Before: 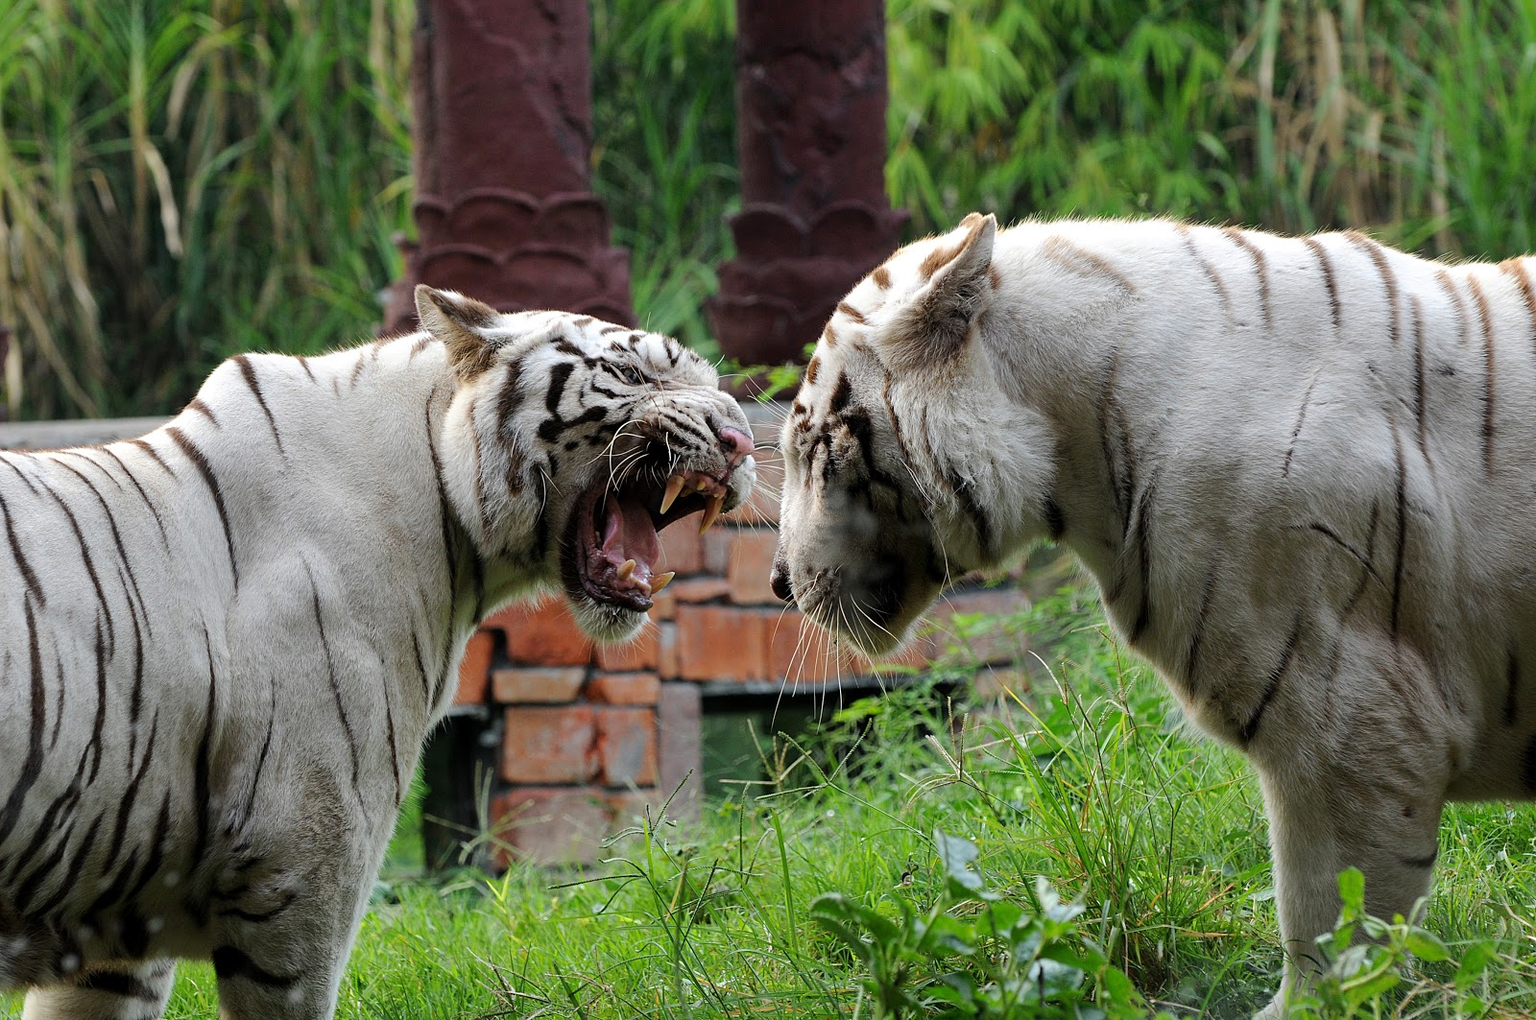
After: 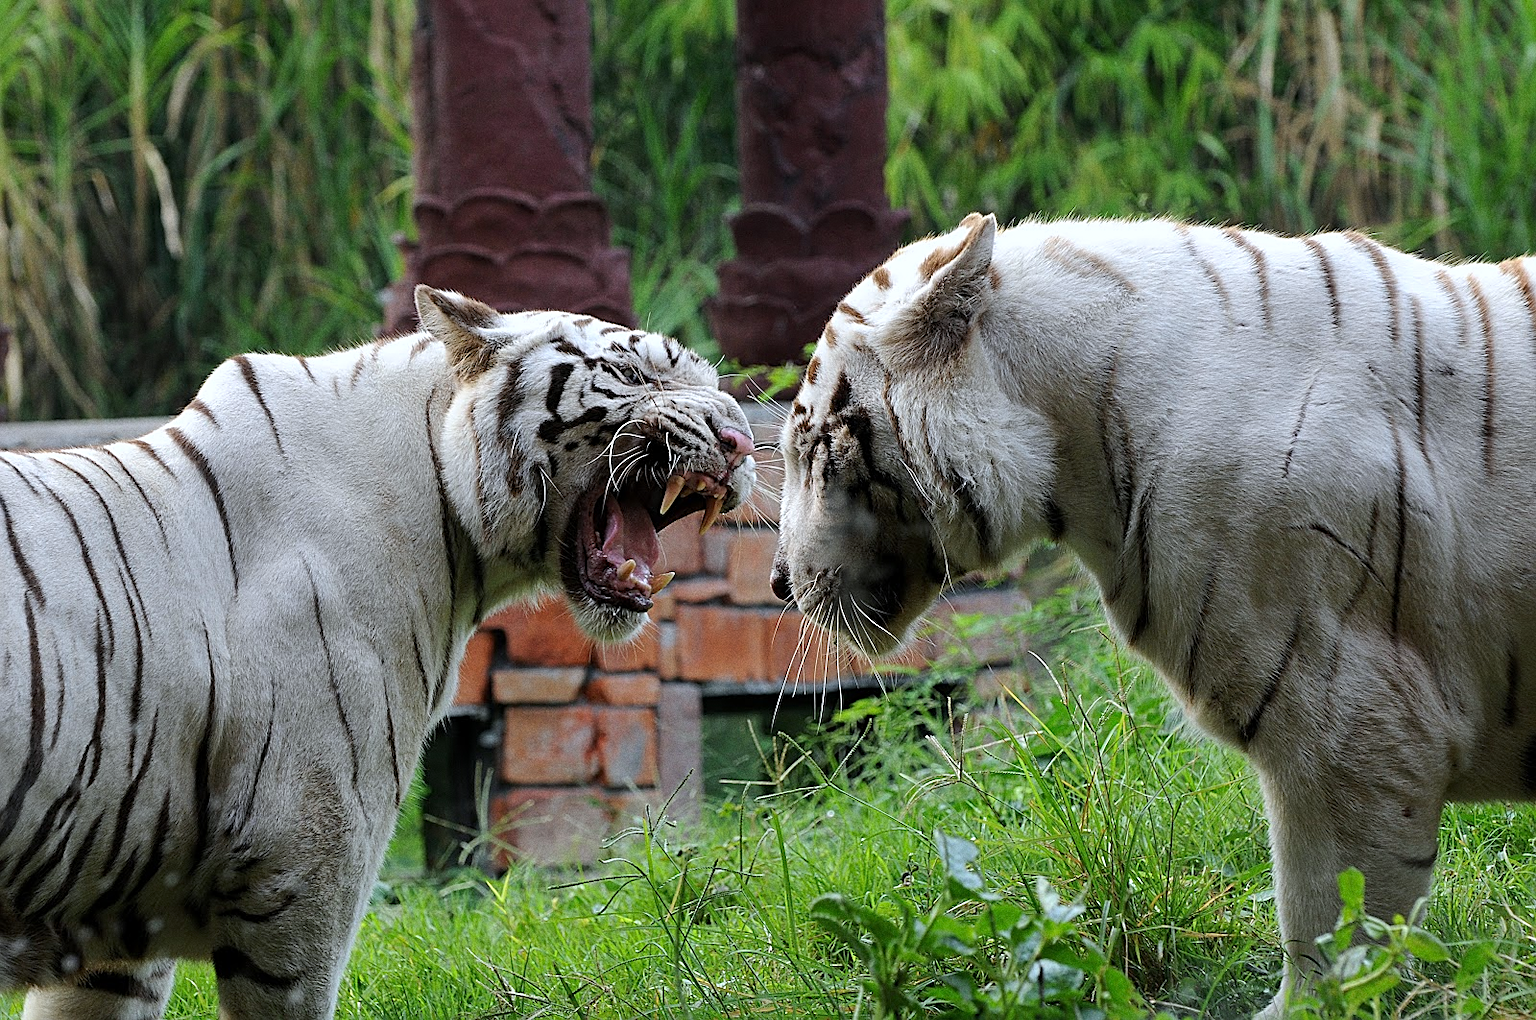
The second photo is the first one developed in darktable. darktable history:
grain: coarseness 0.47 ISO
sharpen: on, module defaults
white balance: red 0.967, blue 1.049
